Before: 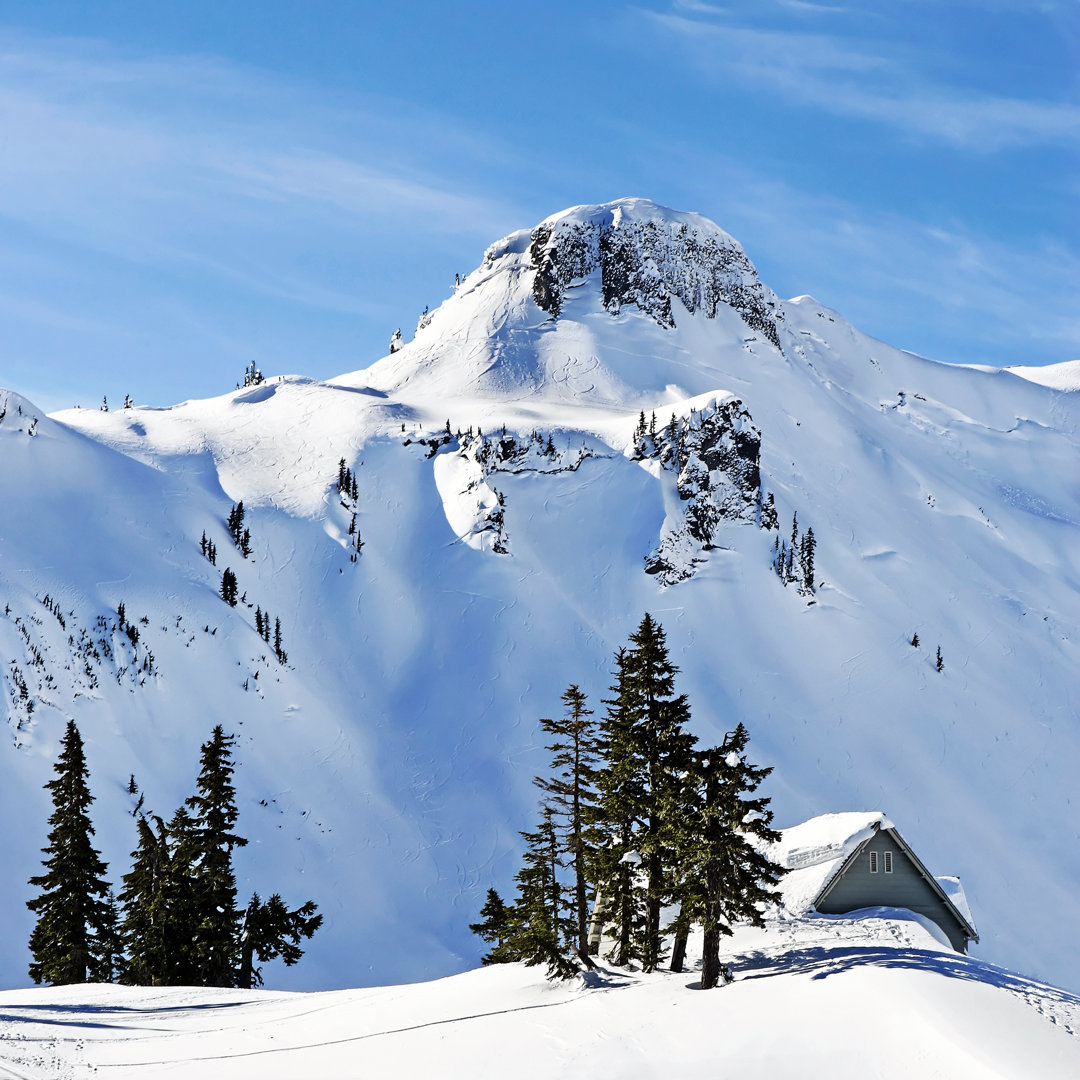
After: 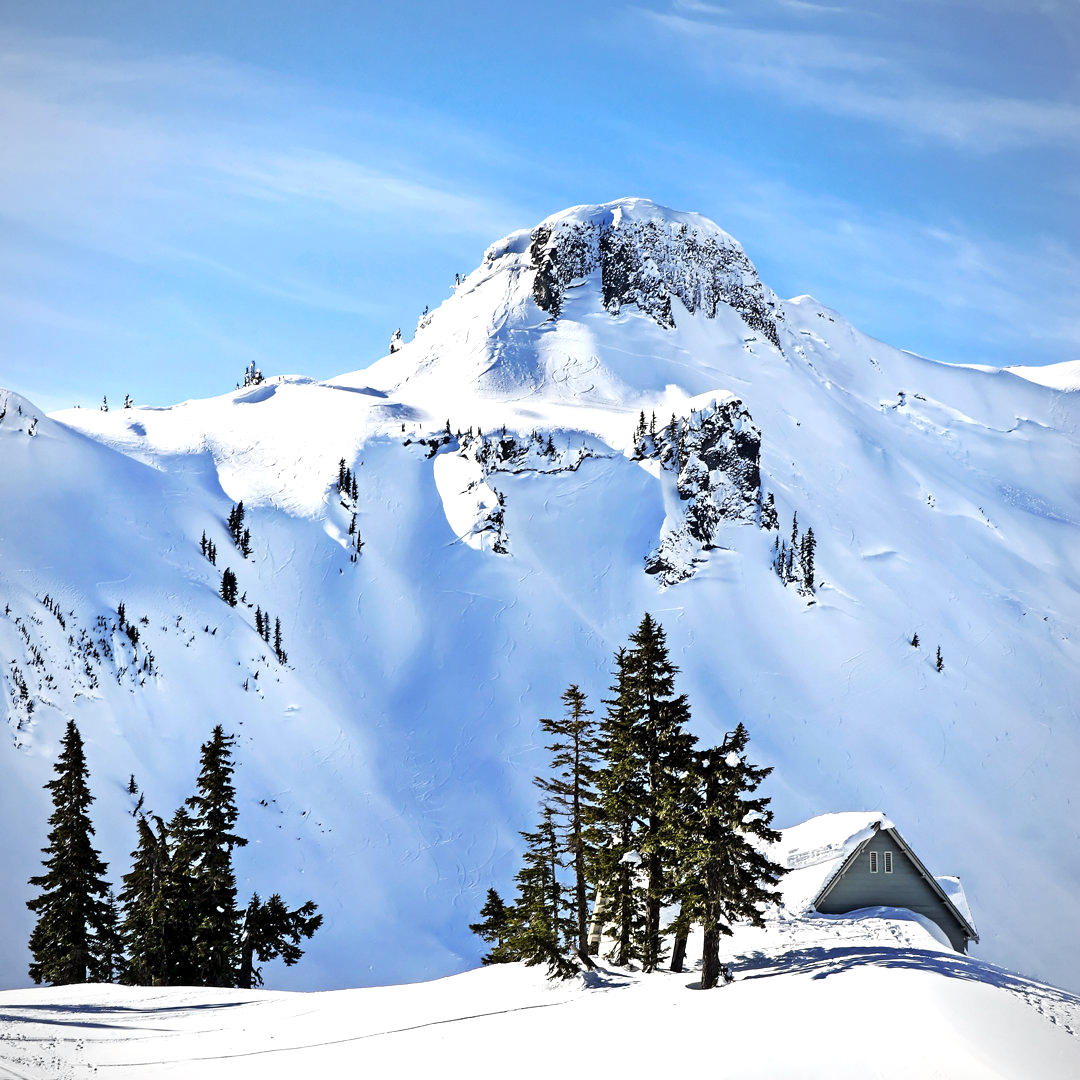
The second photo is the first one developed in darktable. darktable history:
vignetting: fall-off radius 81.94%
exposure: black level correction 0.001, exposure 0.5 EV, compensate exposure bias true, compensate highlight preservation false
